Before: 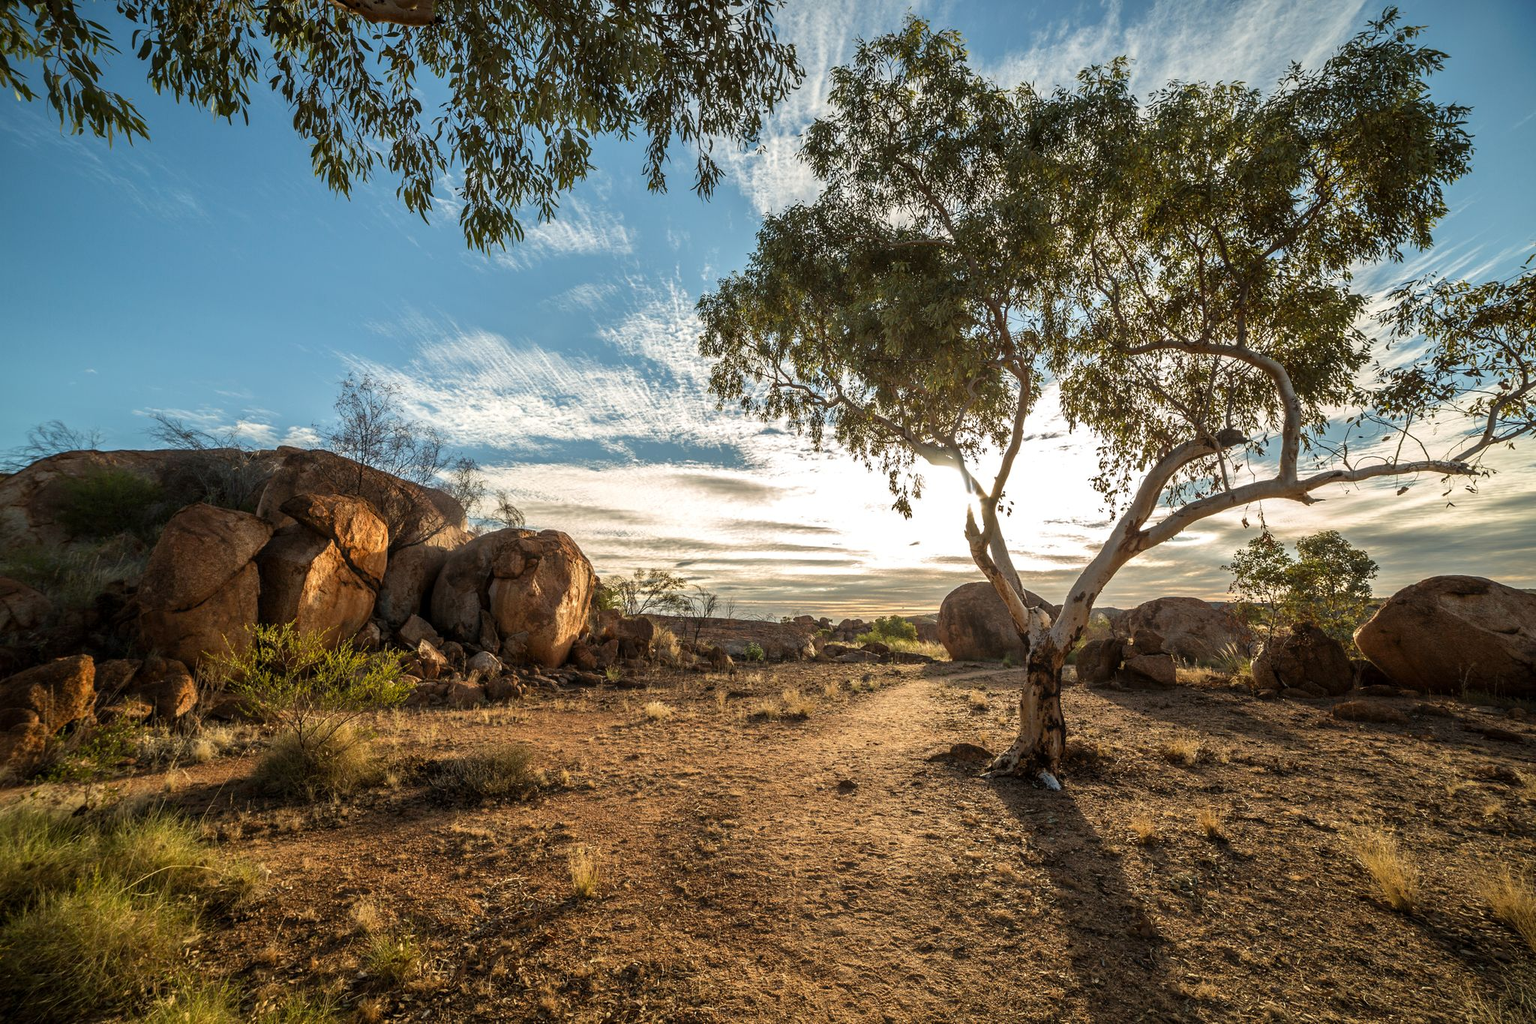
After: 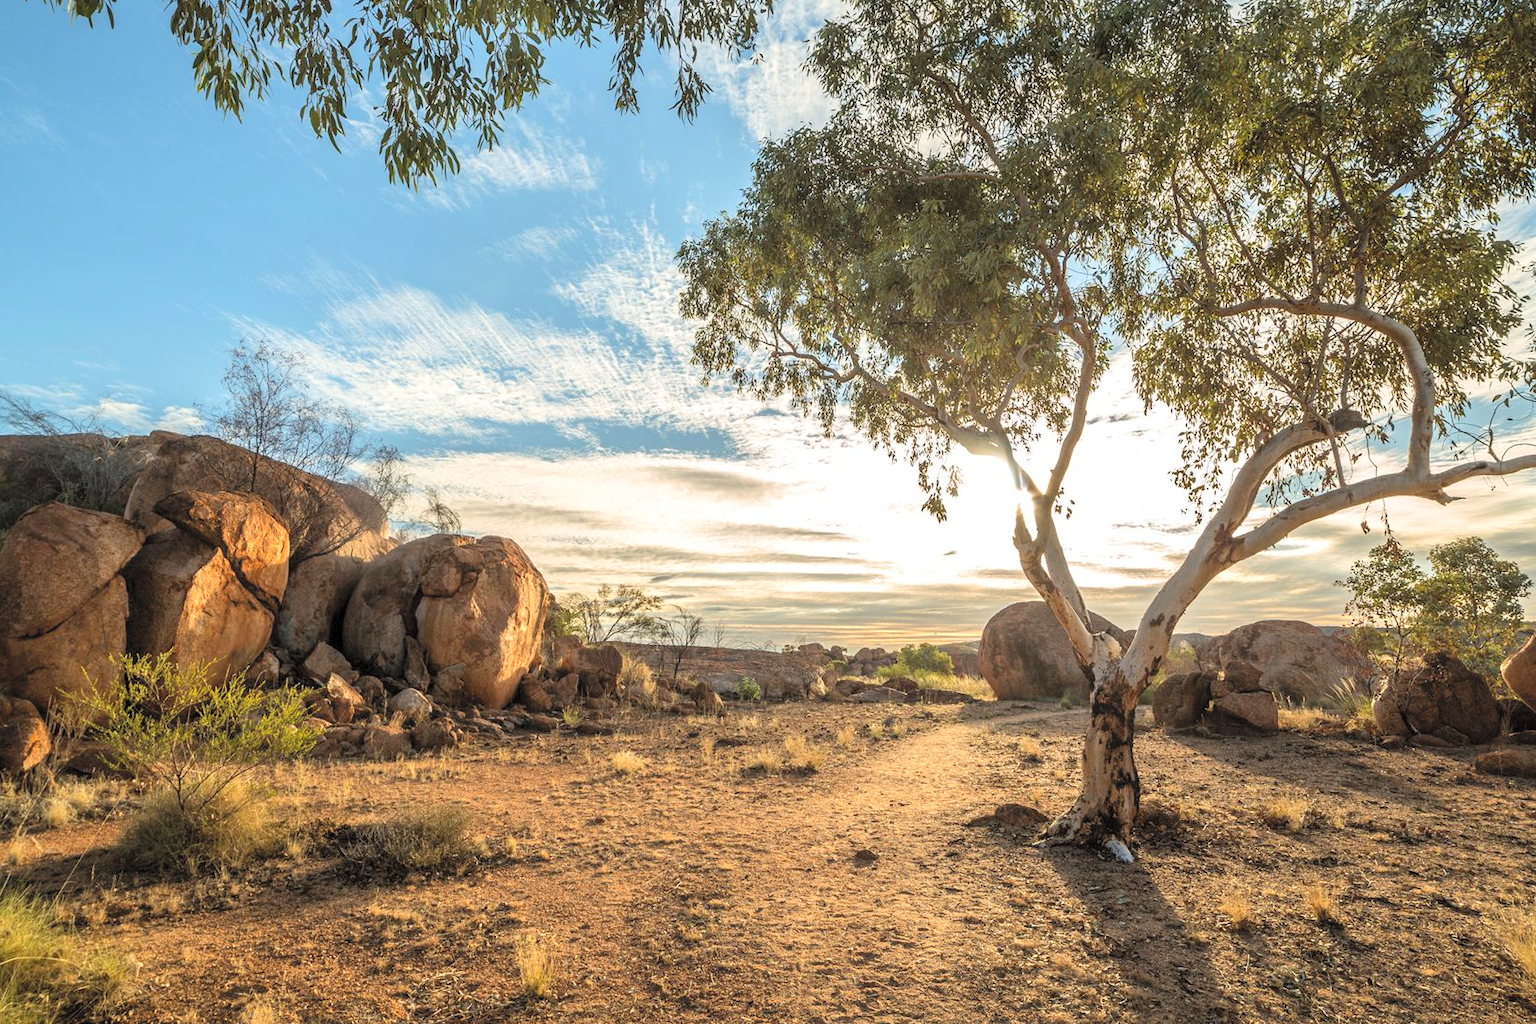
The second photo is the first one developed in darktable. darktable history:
crop and rotate: left 10.273%, top 10.068%, right 10.025%, bottom 10.19%
contrast brightness saturation: contrast 0.103, brightness 0.301, saturation 0.138
